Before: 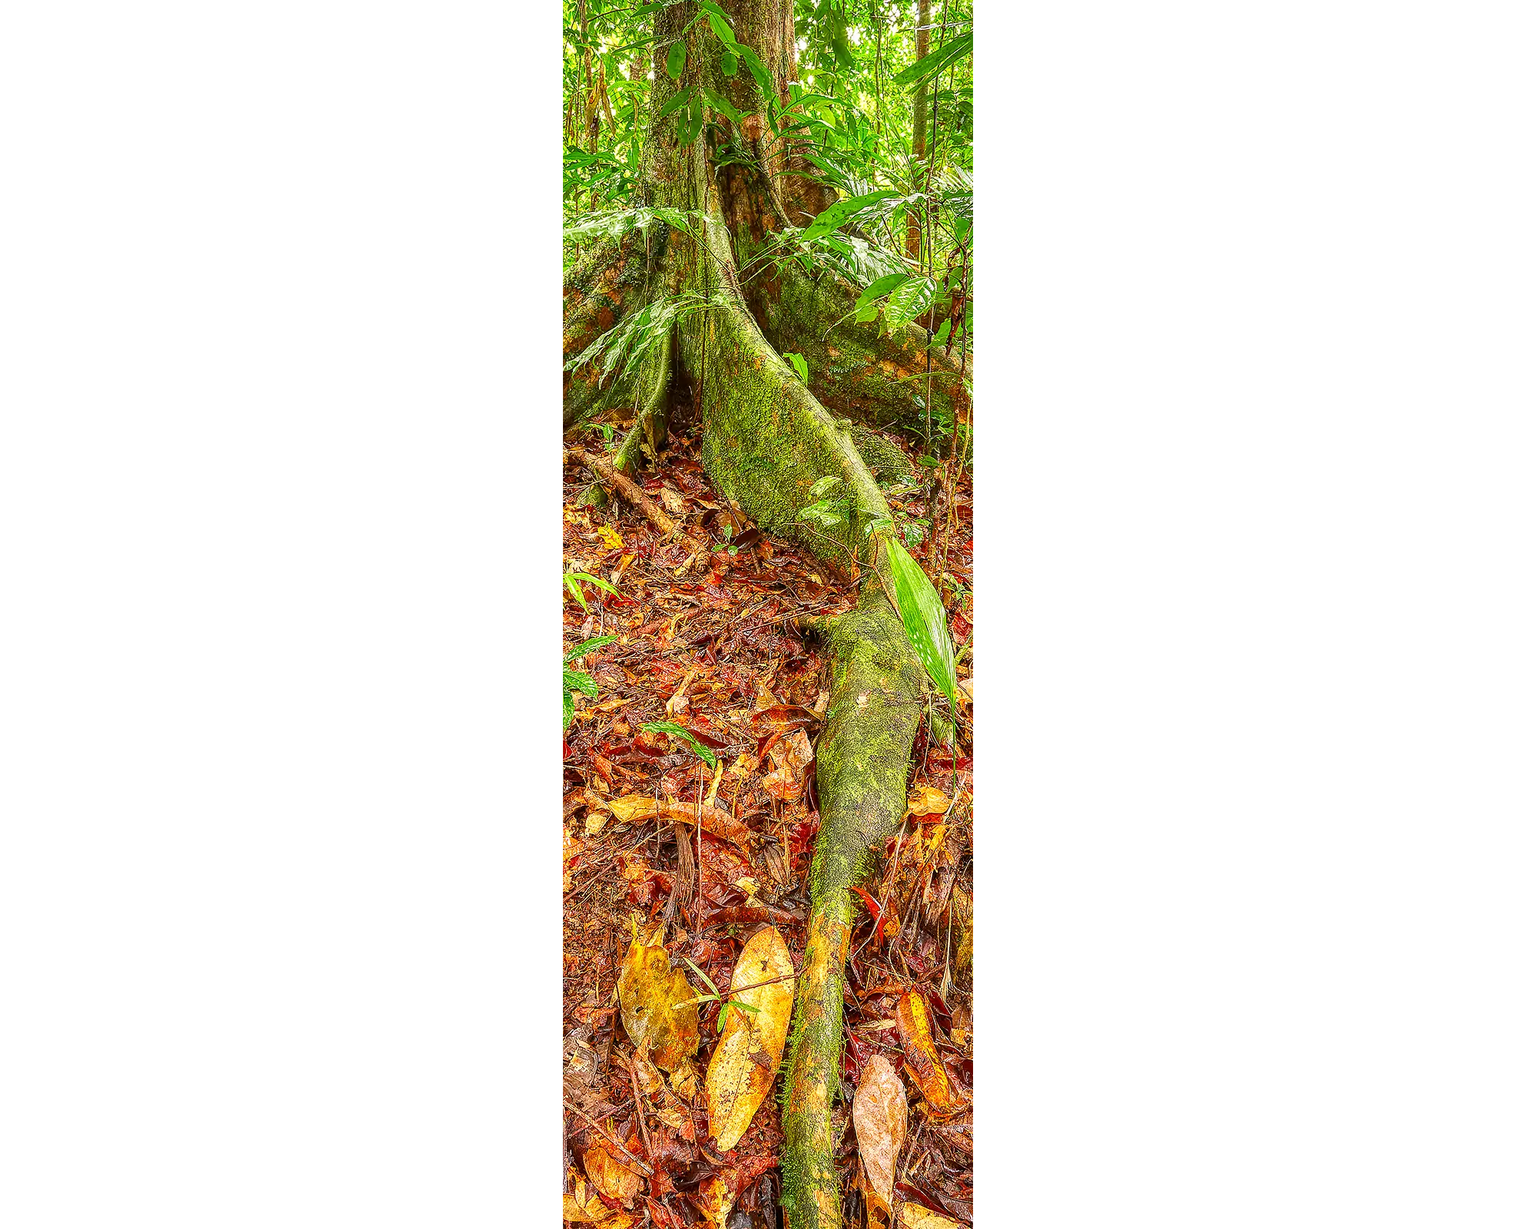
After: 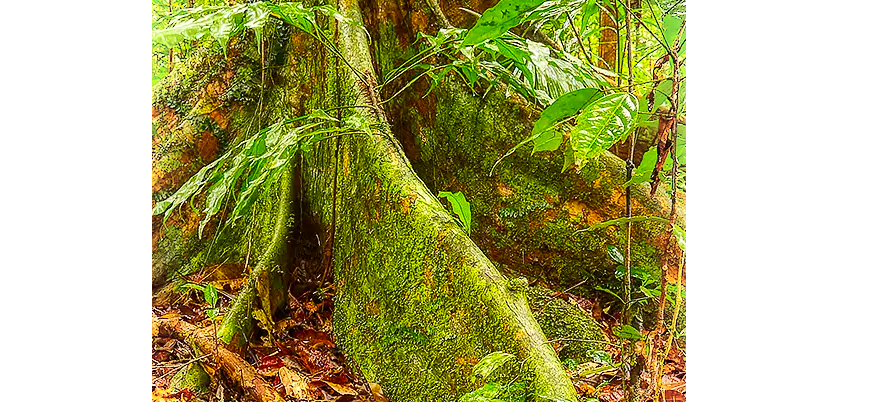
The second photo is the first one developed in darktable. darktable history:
crop: left 29.096%, top 16.787%, right 26.76%, bottom 58.045%
shadows and highlights: shadows -89.42, highlights 91.81, soften with gaussian
color balance rgb: perceptual saturation grading › global saturation 19.33%, global vibrance 14.318%
